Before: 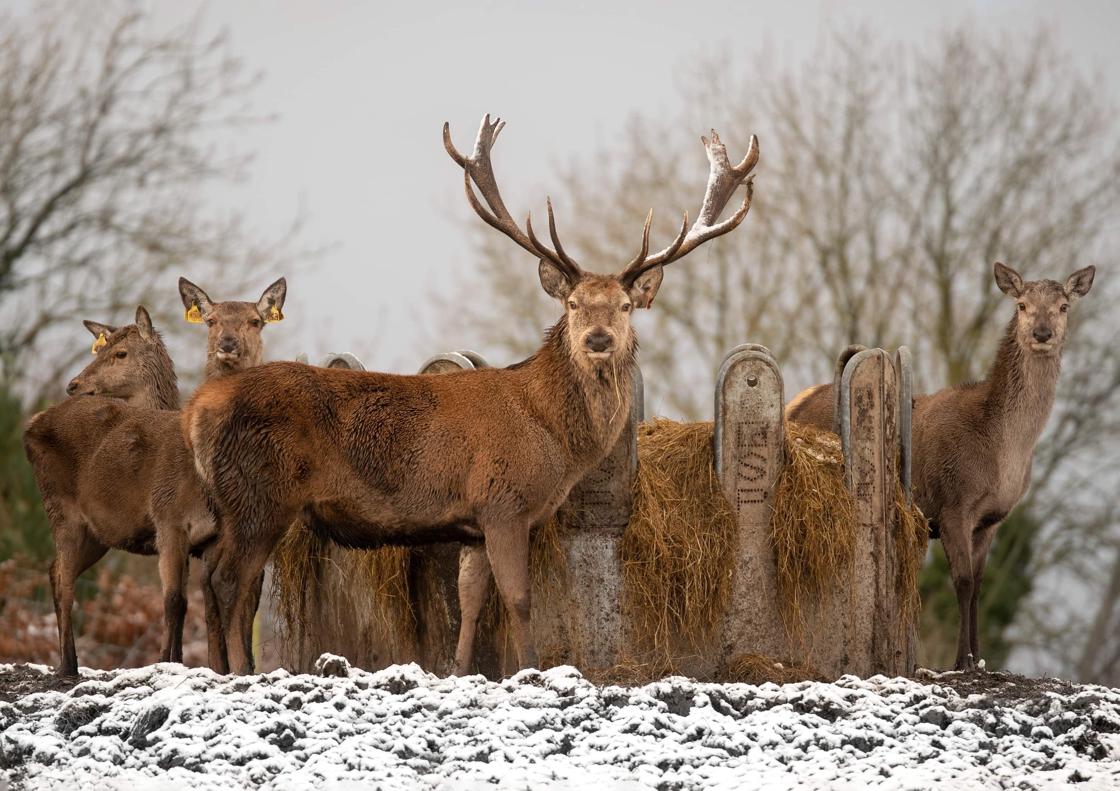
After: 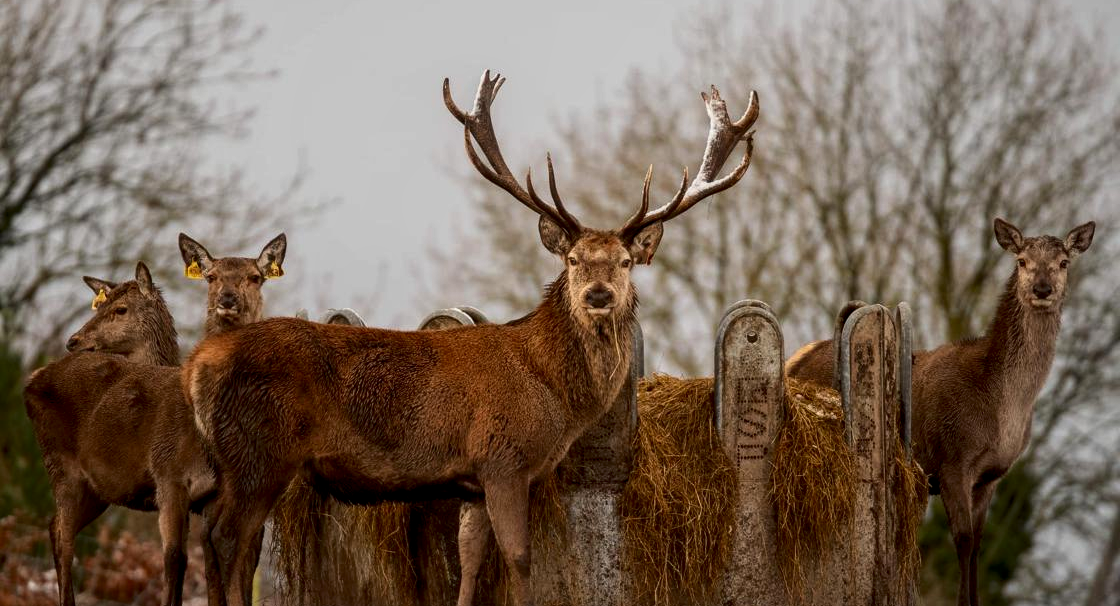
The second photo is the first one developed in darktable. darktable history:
contrast brightness saturation: contrast 0.12, brightness -0.12, saturation 0.2
local contrast: detail 130%
crop: top 5.667%, bottom 17.637%
exposure: exposure -0.21 EV, compensate highlight preservation false
